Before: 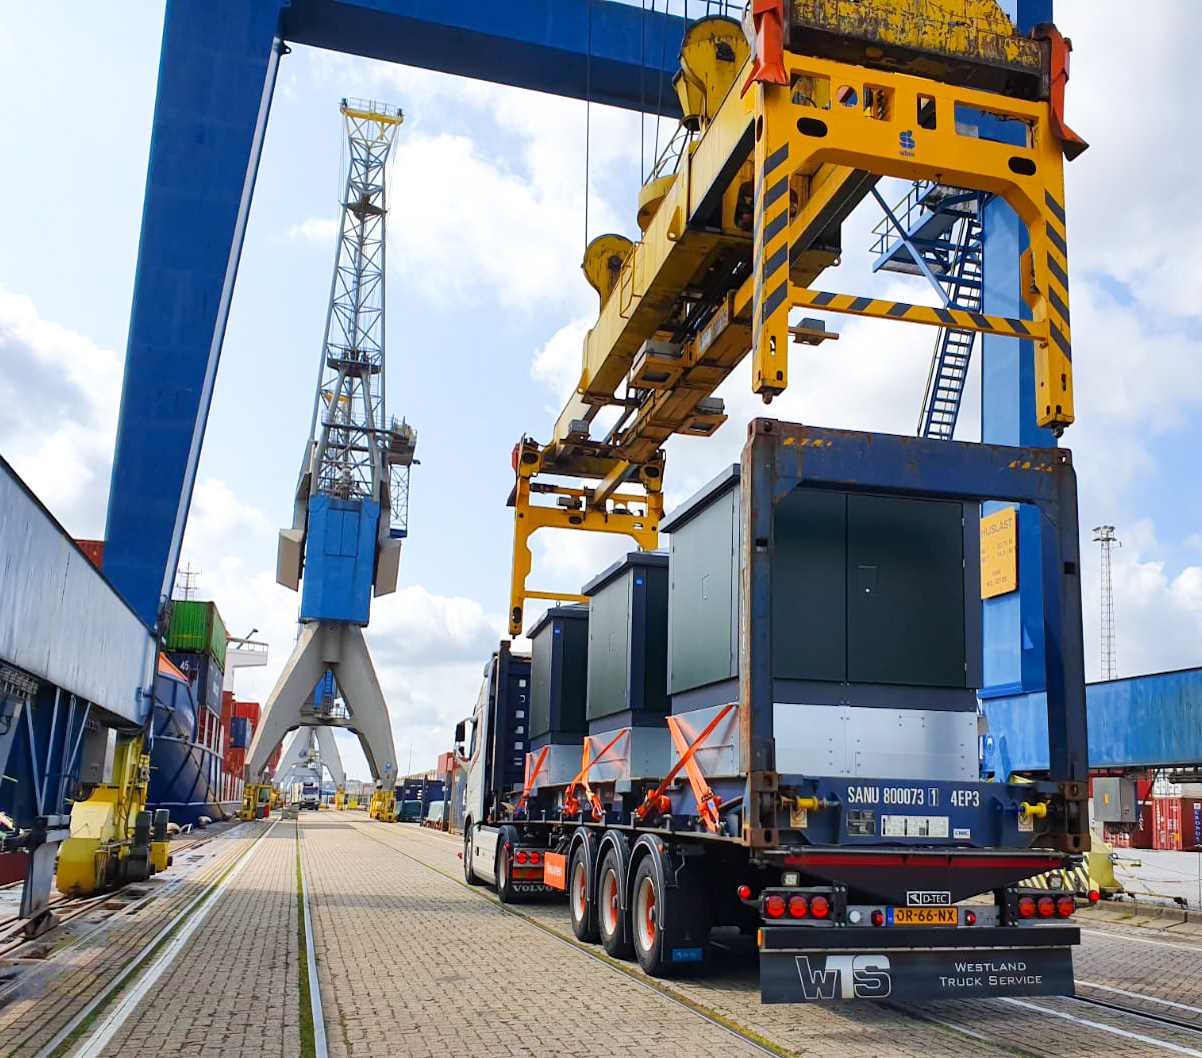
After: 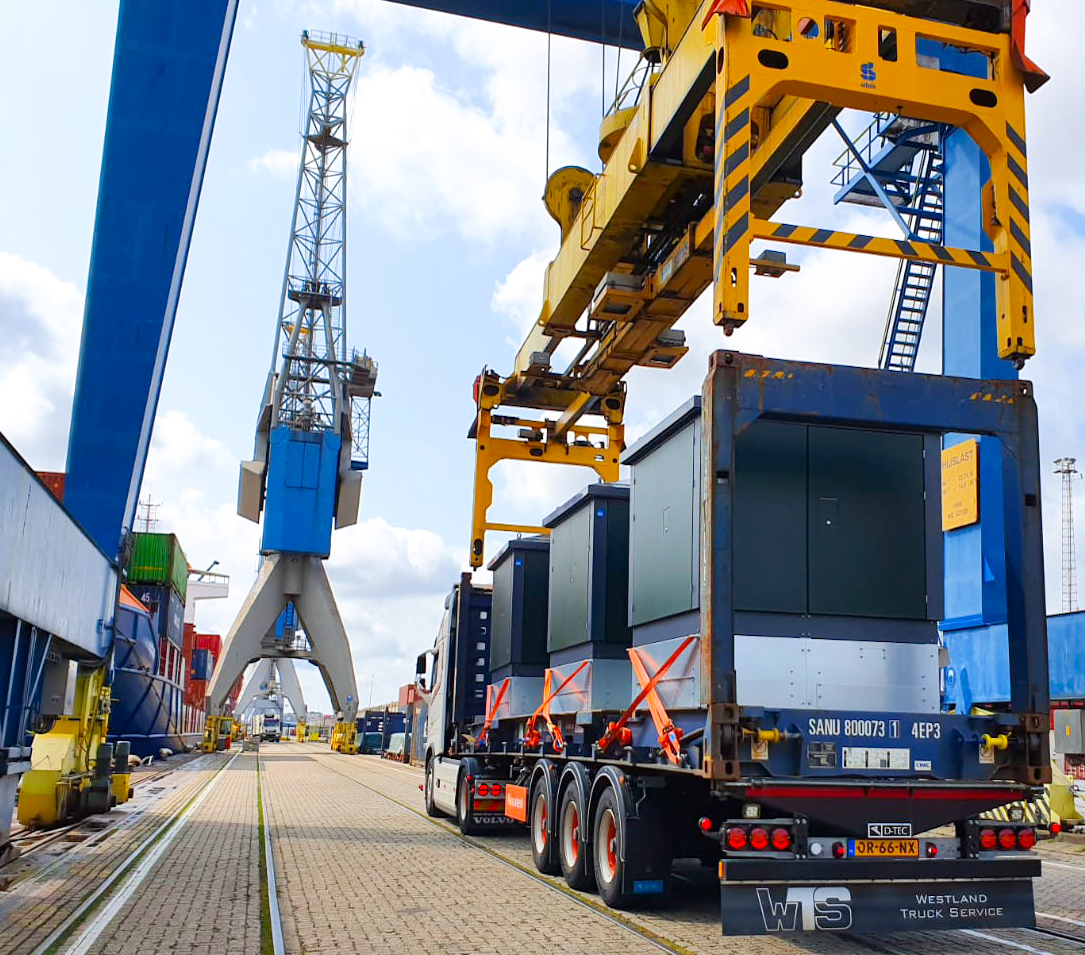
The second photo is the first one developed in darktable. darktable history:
crop: left 3.305%, top 6.436%, right 6.389%, bottom 3.258%
contrast brightness saturation: saturation 0.13
